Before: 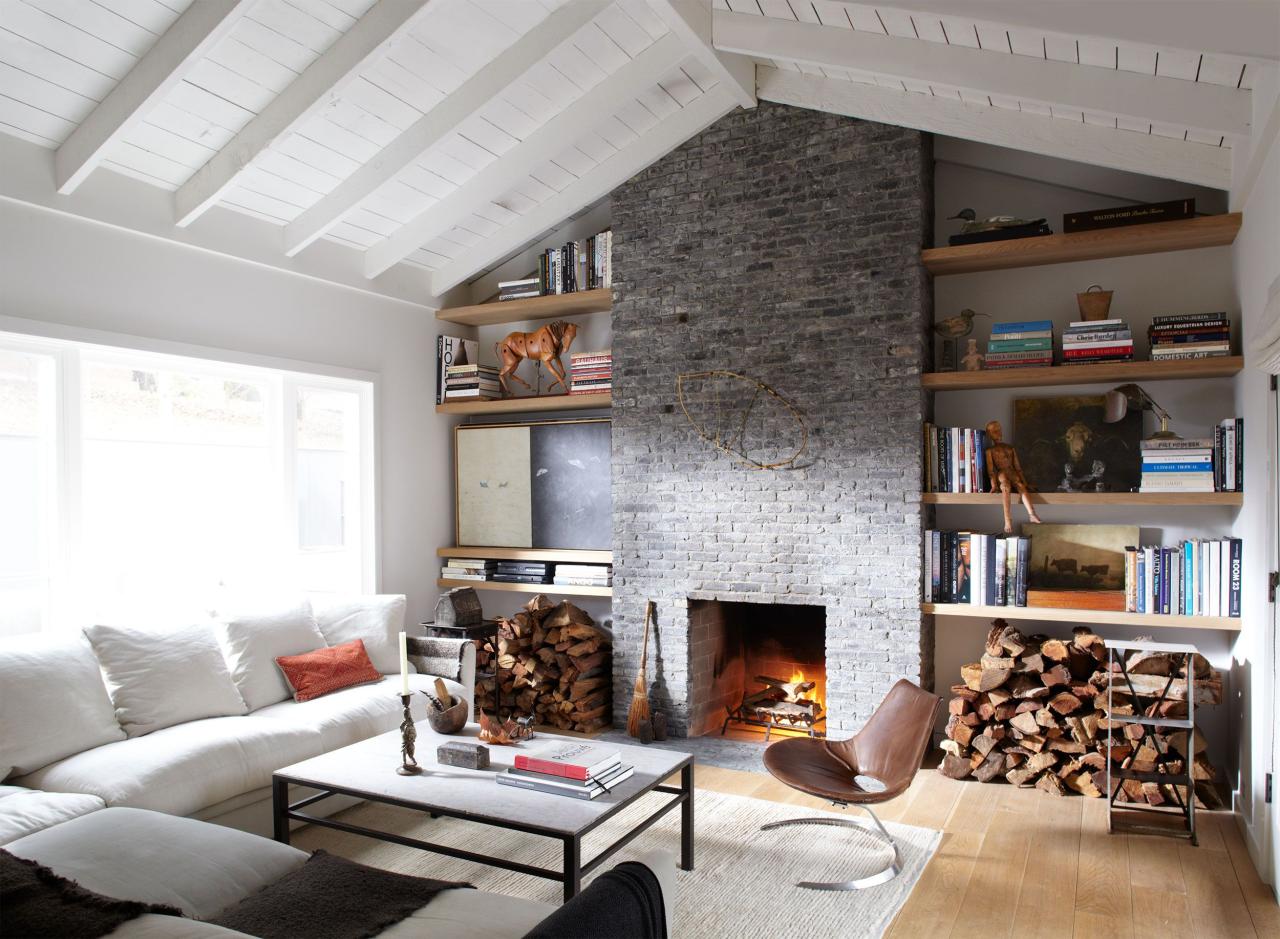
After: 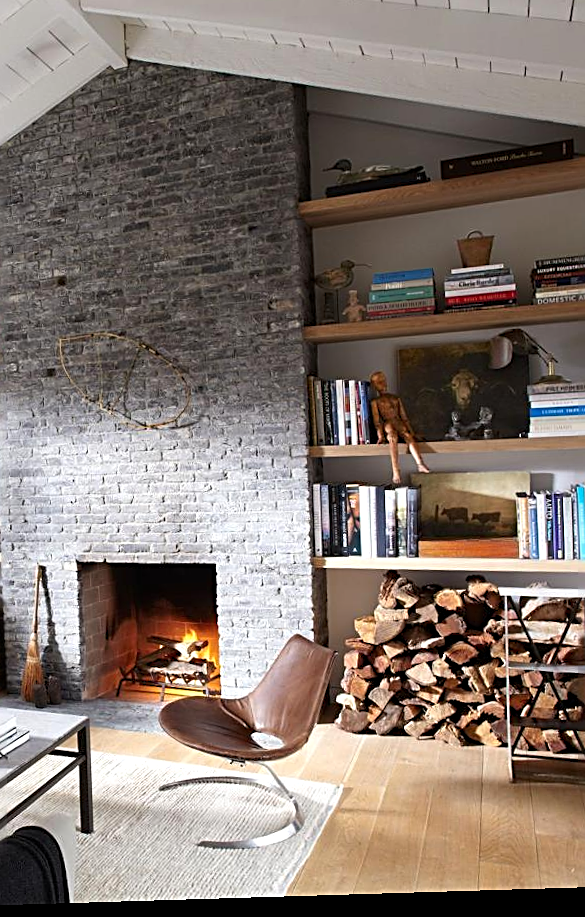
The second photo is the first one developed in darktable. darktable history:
crop: left 47.628%, top 6.643%, right 7.874%
rotate and perspective: rotation -2.22°, lens shift (horizontal) -0.022, automatic cropping off
sharpen: radius 2.531, amount 0.628
levels: levels [0, 0.476, 0.951]
